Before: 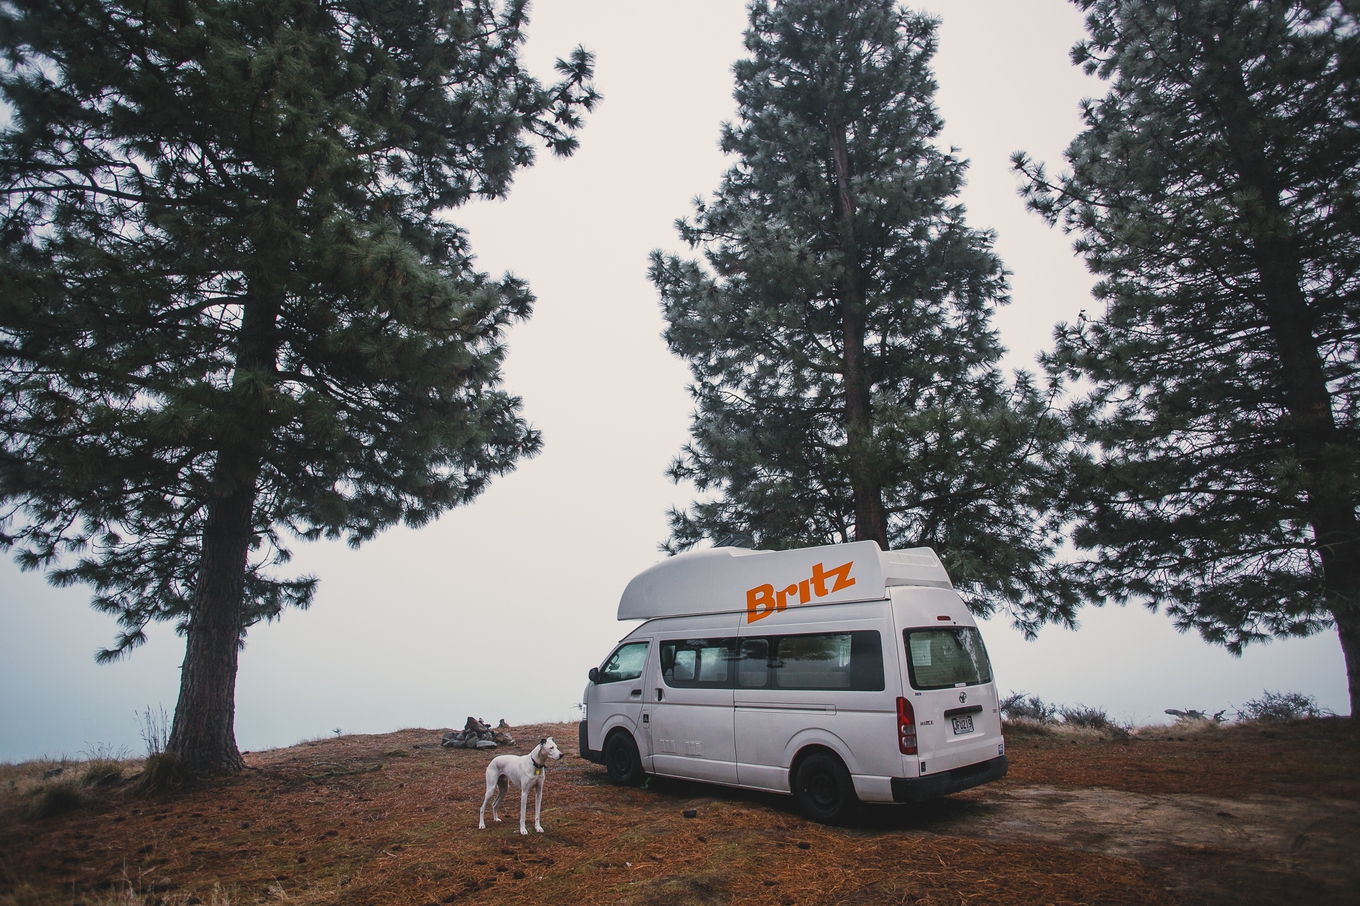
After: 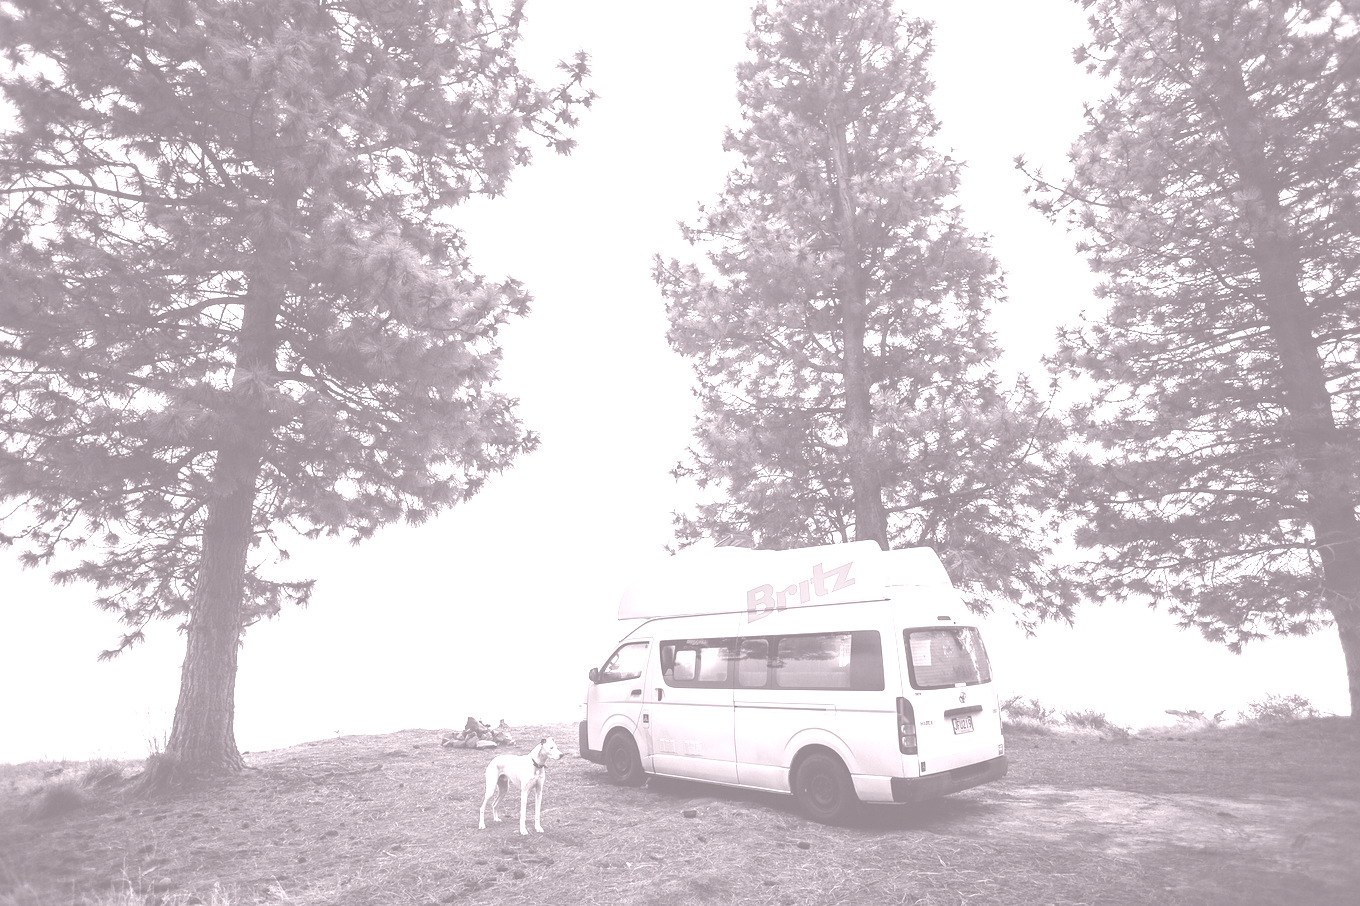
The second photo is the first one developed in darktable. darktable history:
colorize: hue 25.2°, saturation 83%, source mix 82%, lightness 79%, version 1
exposure: black level correction 0, exposure 0.2 EV, compensate exposure bias true, compensate highlight preservation false
